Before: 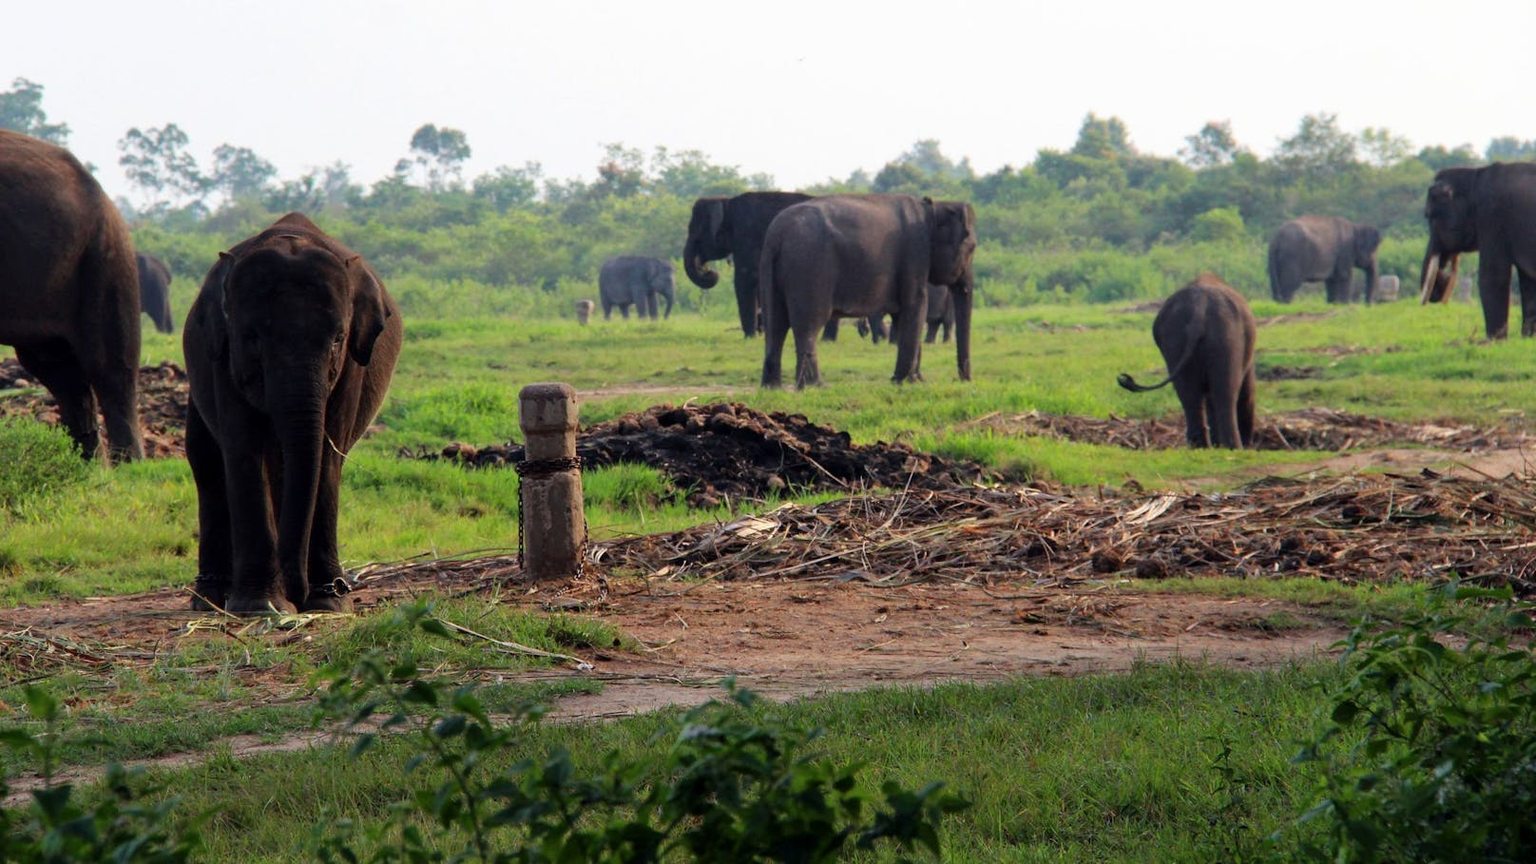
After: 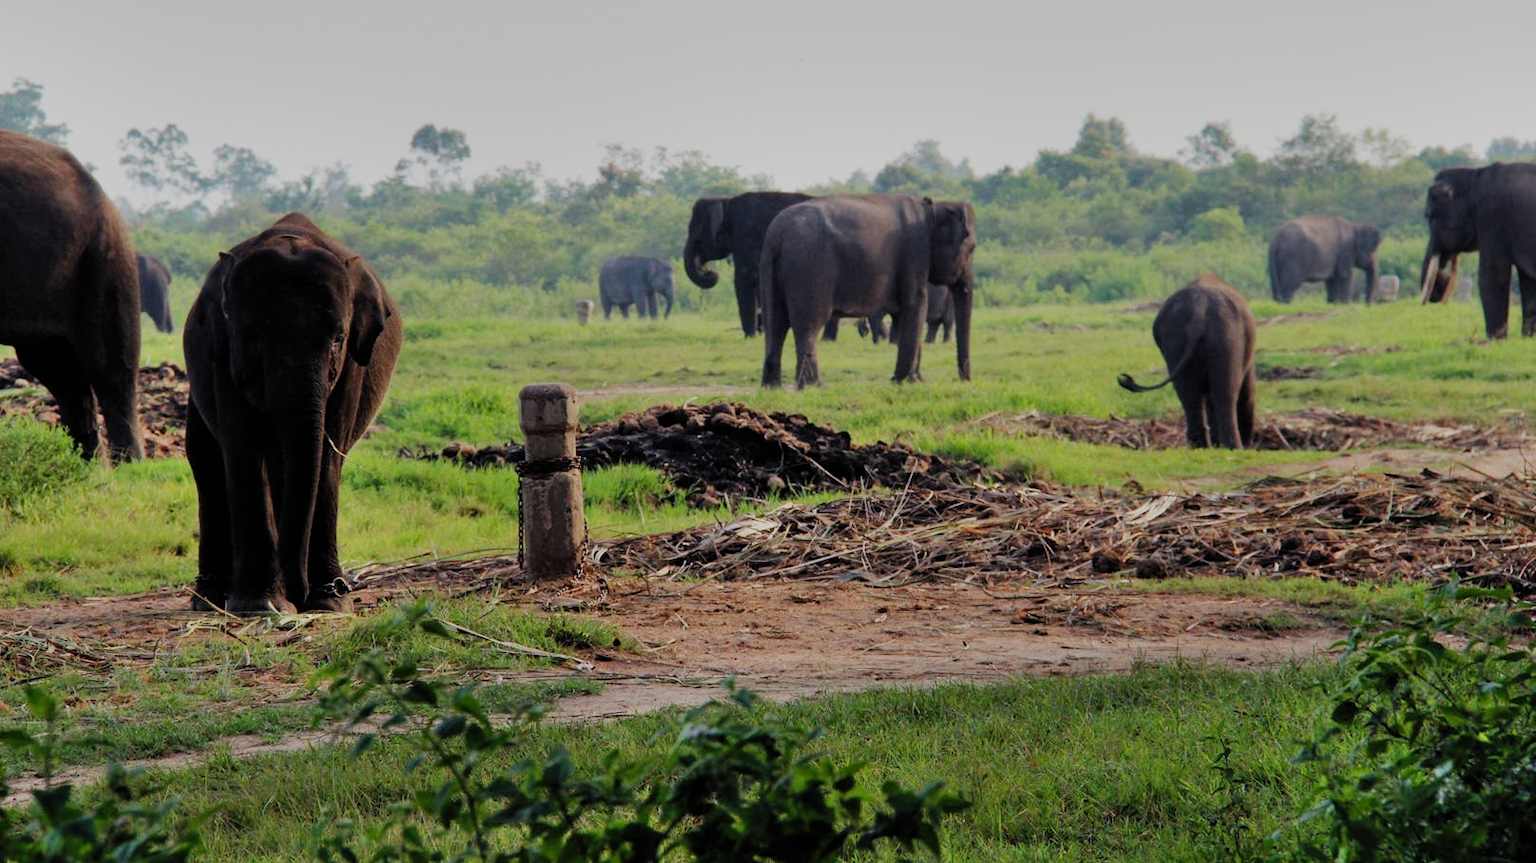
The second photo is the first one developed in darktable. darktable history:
filmic rgb: black relative exposure -7.65 EV, white relative exposure 4.56 EV, hardness 3.61, preserve chrominance no, color science v5 (2021), contrast in shadows safe, contrast in highlights safe
crop: bottom 0.066%
shadows and highlights: soften with gaussian
